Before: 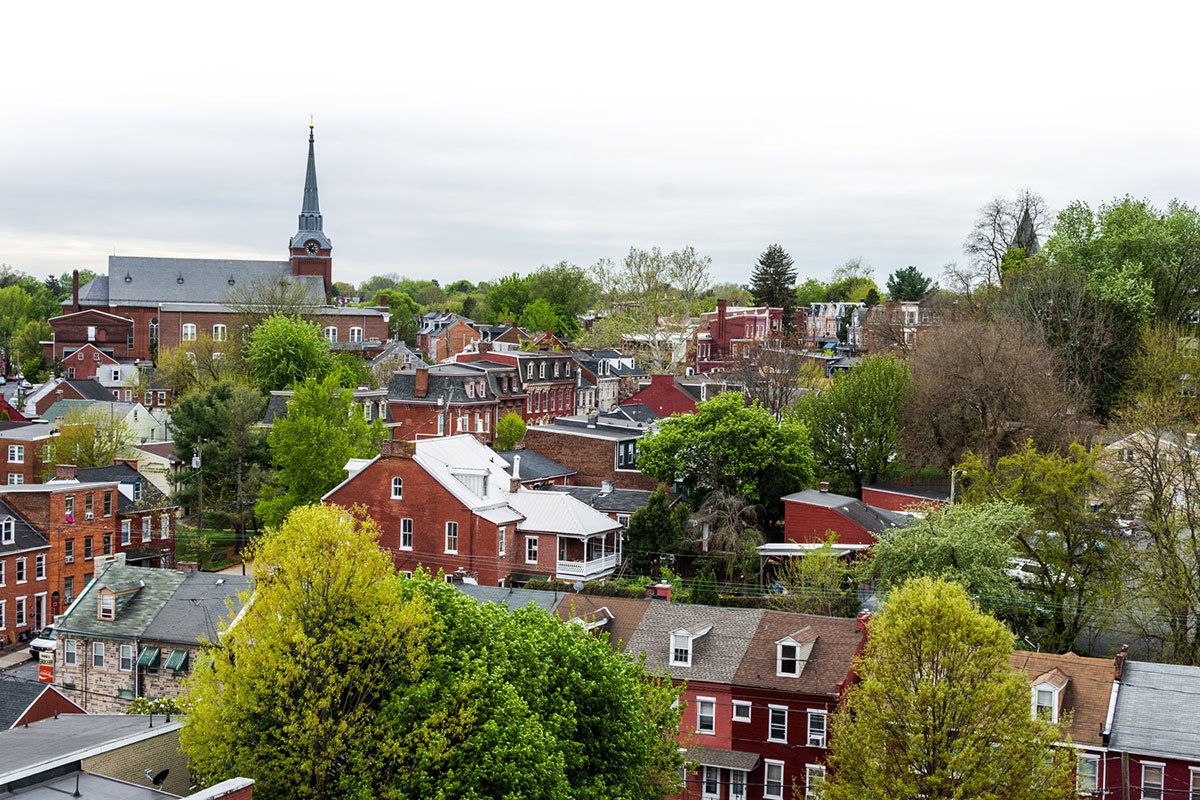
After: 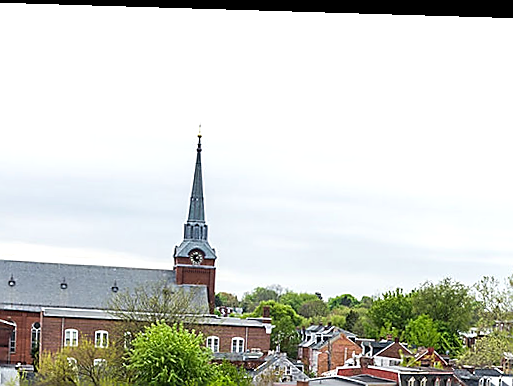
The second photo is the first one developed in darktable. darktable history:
sharpen: radius 1.4, amount 1.25, threshold 0.7
rotate and perspective: rotation 1.72°, automatic cropping off
exposure: exposure 0.258 EV, compensate highlight preservation false
crop and rotate: left 10.817%, top 0.062%, right 47.194%, bottom 53.626%
